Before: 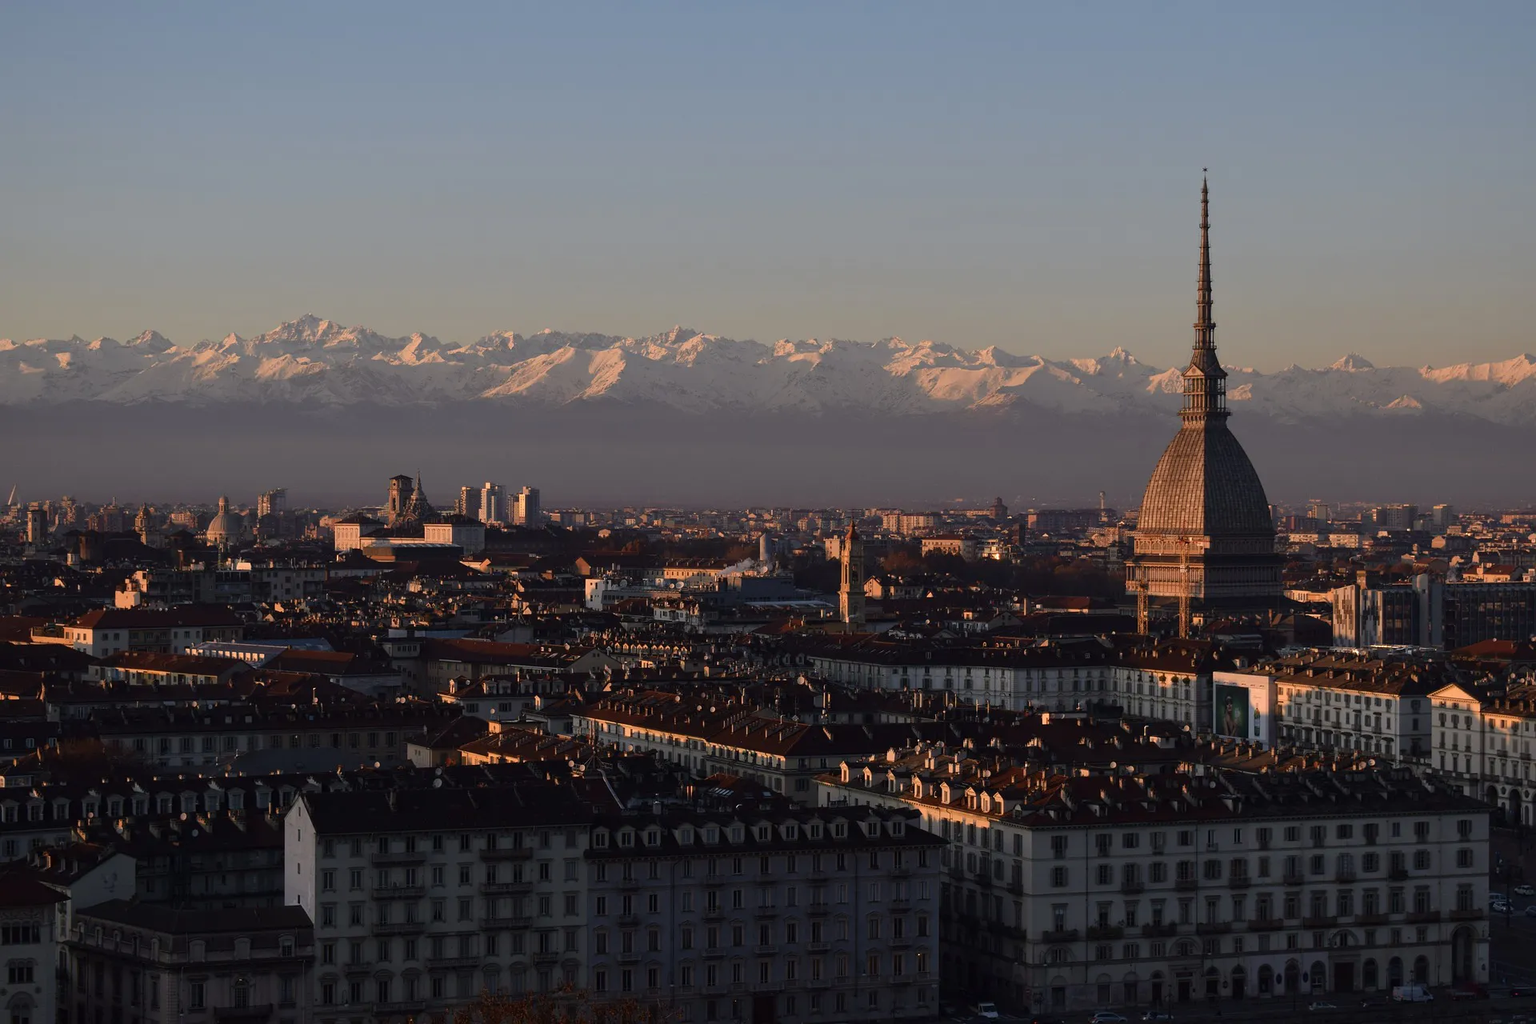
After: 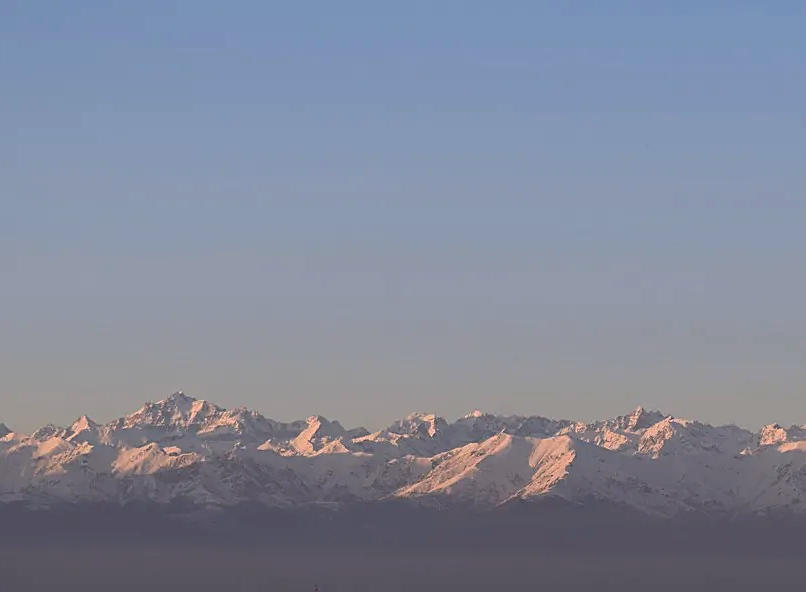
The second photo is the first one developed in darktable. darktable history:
contrast brightness saturation: contrast 0.15, brightness -0.01, saturation 0.1
crop and rotate: left 10.817%, top 0.062%, right 47.194%, bottom 53.626%
color calibration: illuminant as shot in camera, x 0.358, y 0.373, temperature 4628.91 K
sharpen: on, module defaults
